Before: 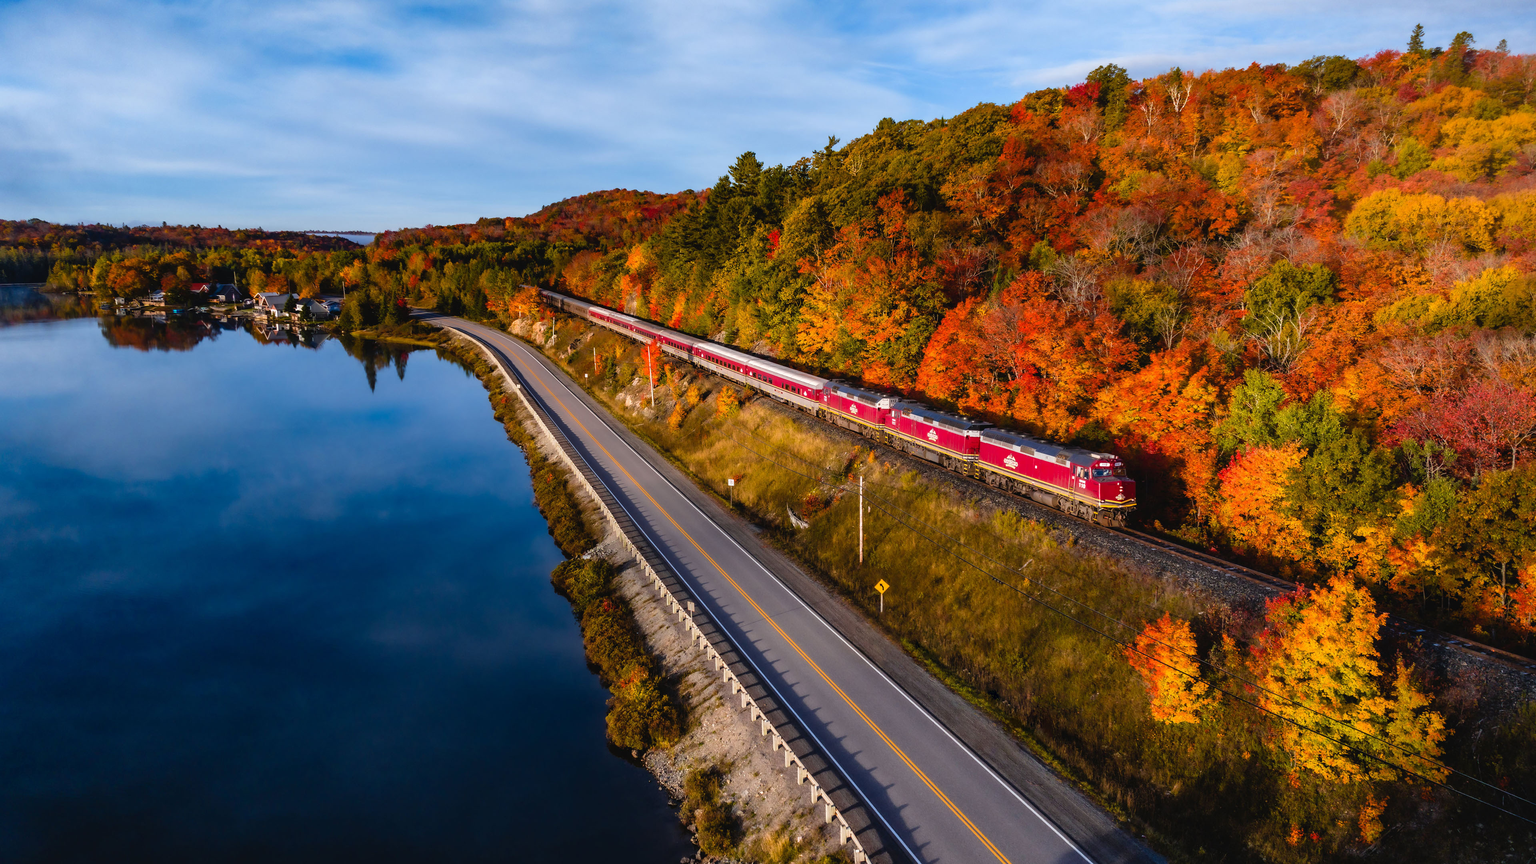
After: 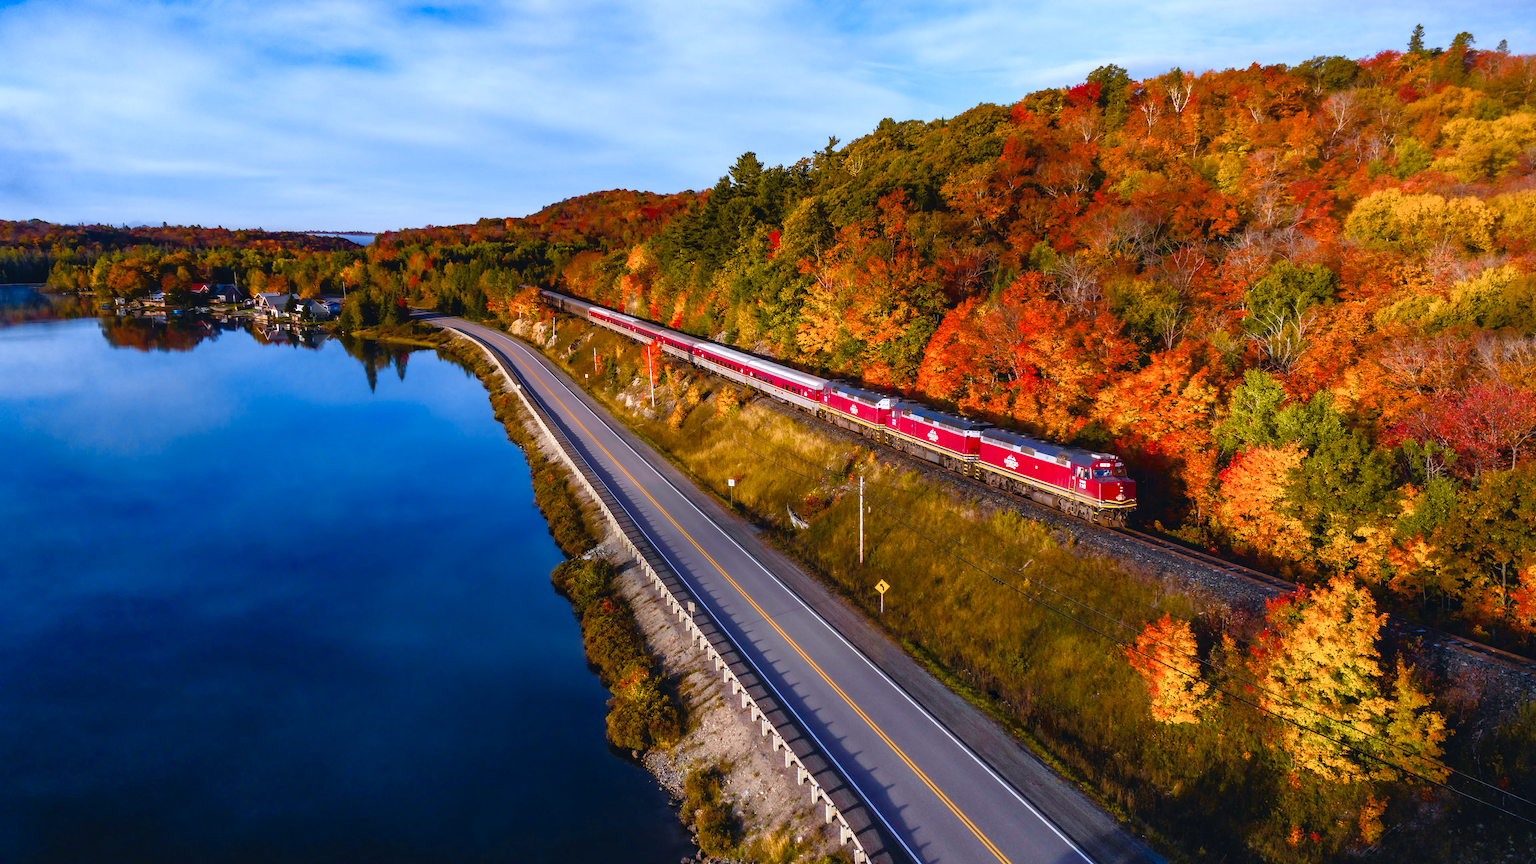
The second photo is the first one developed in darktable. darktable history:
color calibration: x 0.372, y 0.386, temperature 4283.97 K
color balance rgb: linear chroma grading › shadows 32%, linear chroma grading › global chroma -2%, linear chroma grading › mid-tones 4%, perceptual saturation grading › global saturation -2%, perceptual saturation grading › highlights -8%, perceptual saturation grading › mid-tones 8%, perceptual saturation grading › shadows 4%, perceptual brilliance grading › highlights 8%, perceptual brilliance grading › mid-tones 4%, perceptual brilliance grading › shadows 2%, global vibrance 16%, saturation formula JzAzBz (2021)
tone curve: curves: ch0 [(0, 0) (0.15, 0.17) (0.452, 0.437) (0.611, 0.588) (0.751, 0.749) (1, 1)]; ch1 [(0, 0) (0.325, 0.327) (0.412, 0.45) (0.453, 0.484) (0.5, 0.499) (0.541, 0.55) (0.617, 0.612) (0.695, 0.697) (1, 1)]; ch2 [(0, 0) (0.386, 0.397) (0.452, 0.459) (0.505, 0.498) (0.524, 0.547) (0.574, 0.566) (0.633, 0.641) (1, 1)], color space Lab, independent channels, preserve colors none
